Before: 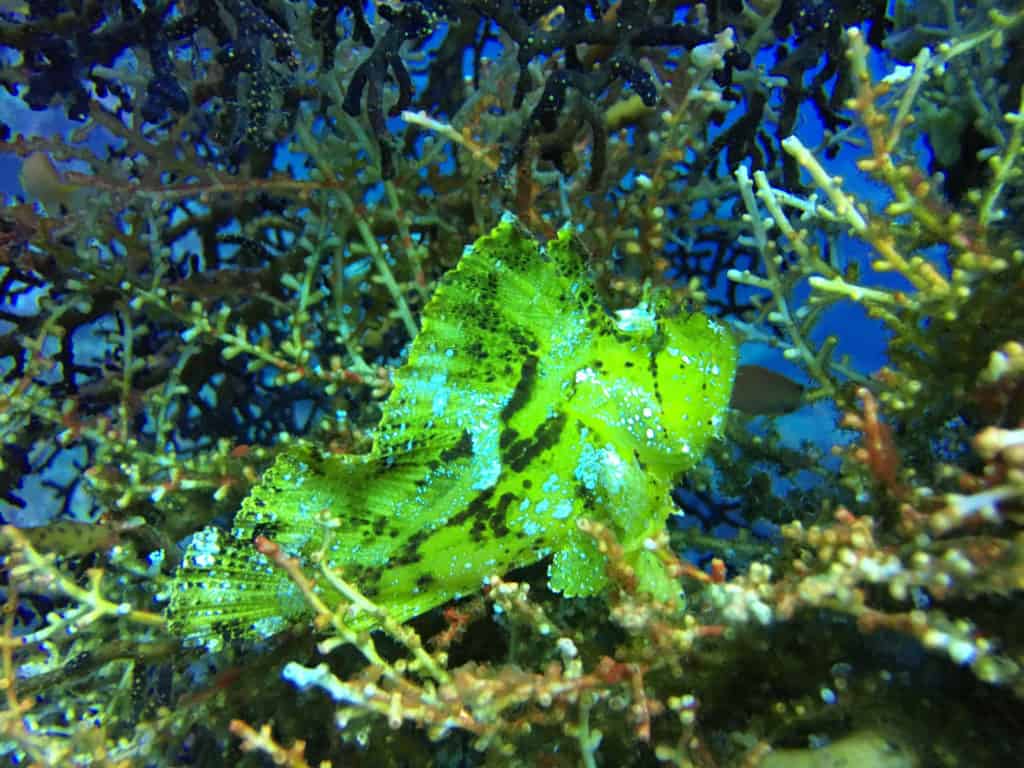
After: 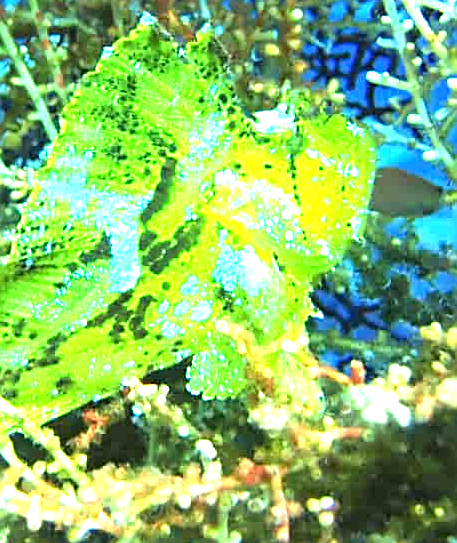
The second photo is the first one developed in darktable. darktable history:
sharpen: on, module defaults
crop: left 35.312%, top 25.822%, right 20.05%, bottom 3.412%
exposure: black level correction 0, exposure 1.929 EV, compensate highlight preservation false
